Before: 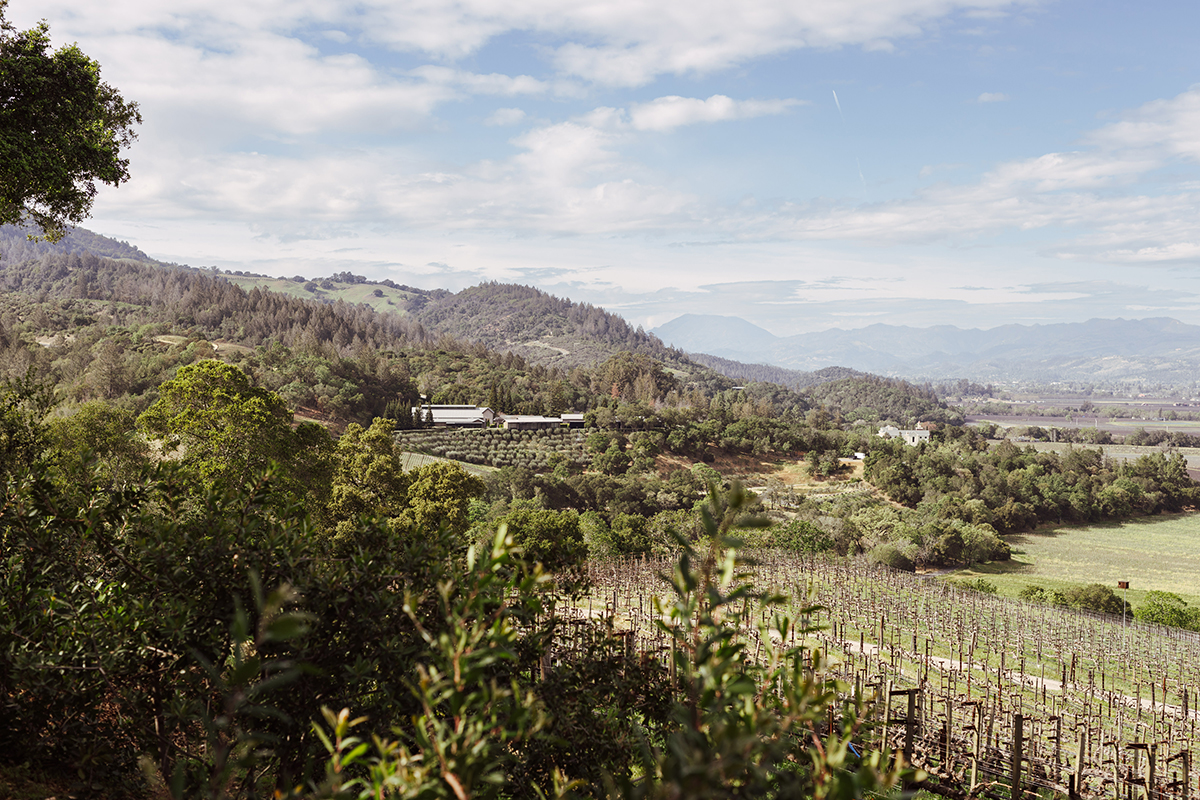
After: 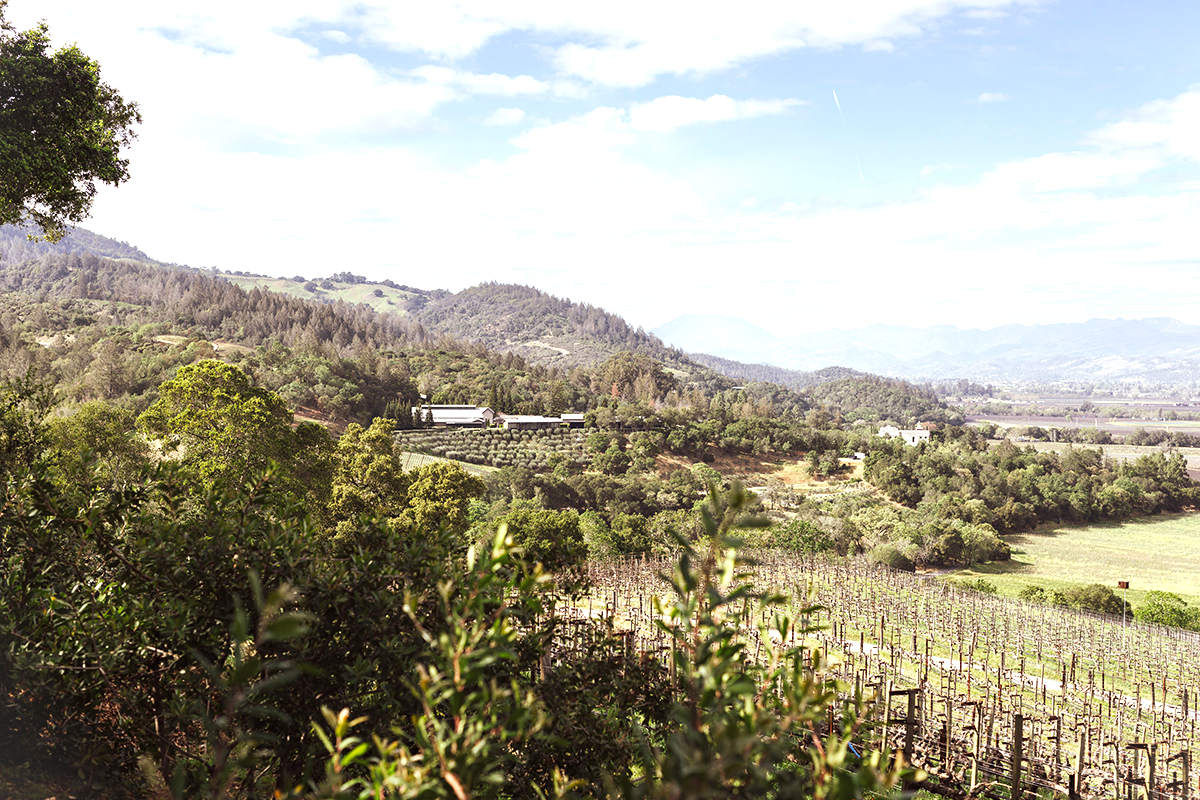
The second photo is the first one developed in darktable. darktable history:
exposure: black level correction 0, exposure 0.7 EV, compensate exposure bias true, compensate highlight preservation false
vignetting: fall-off start 100%, brightness 0.05, saturation 0
